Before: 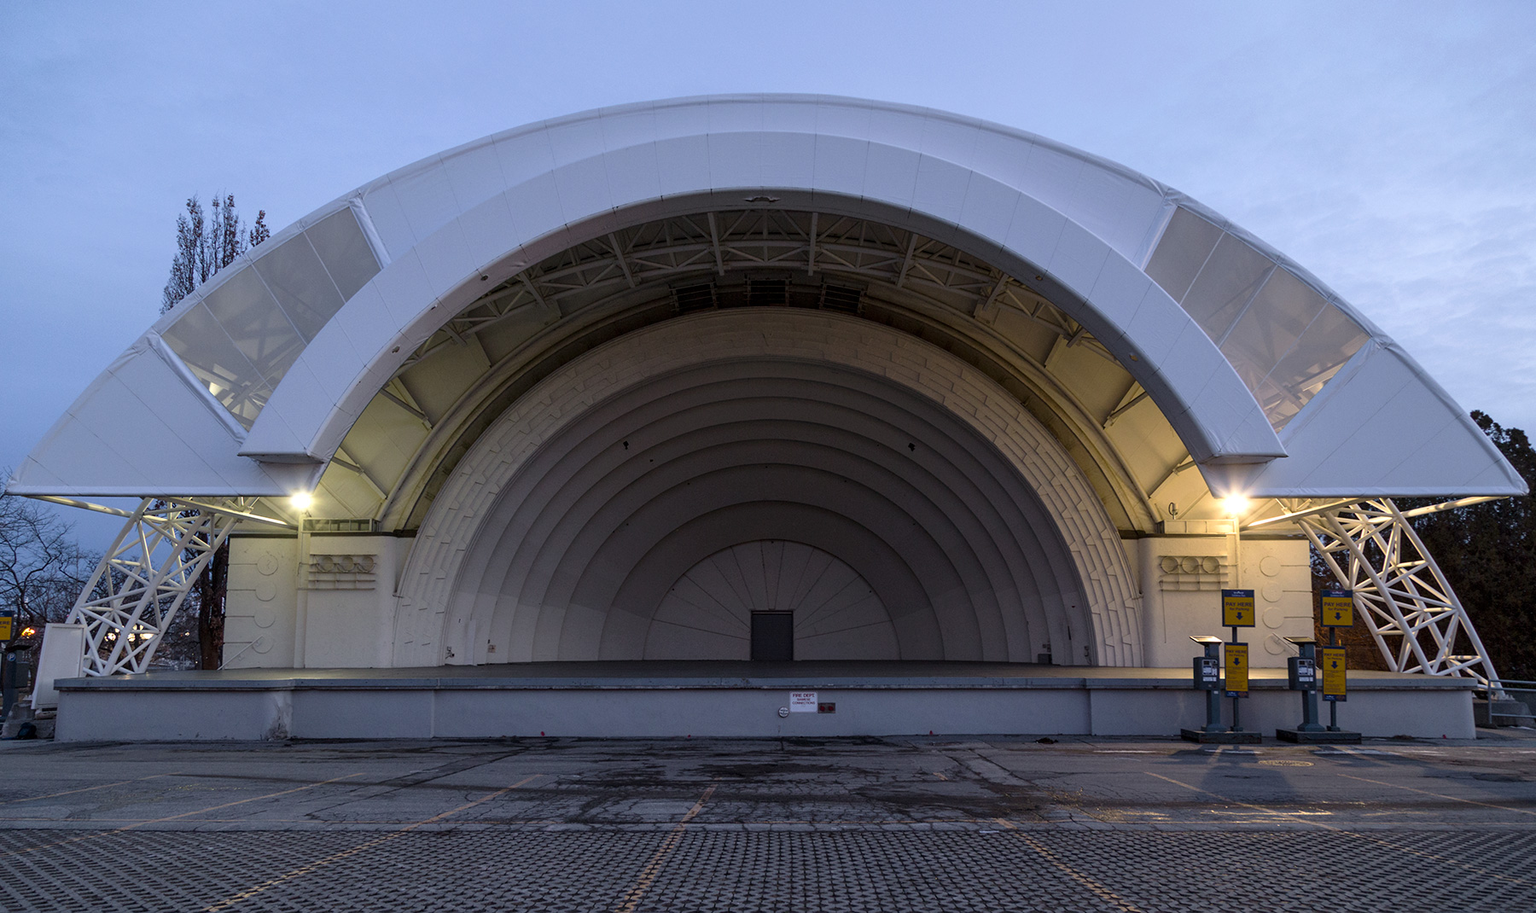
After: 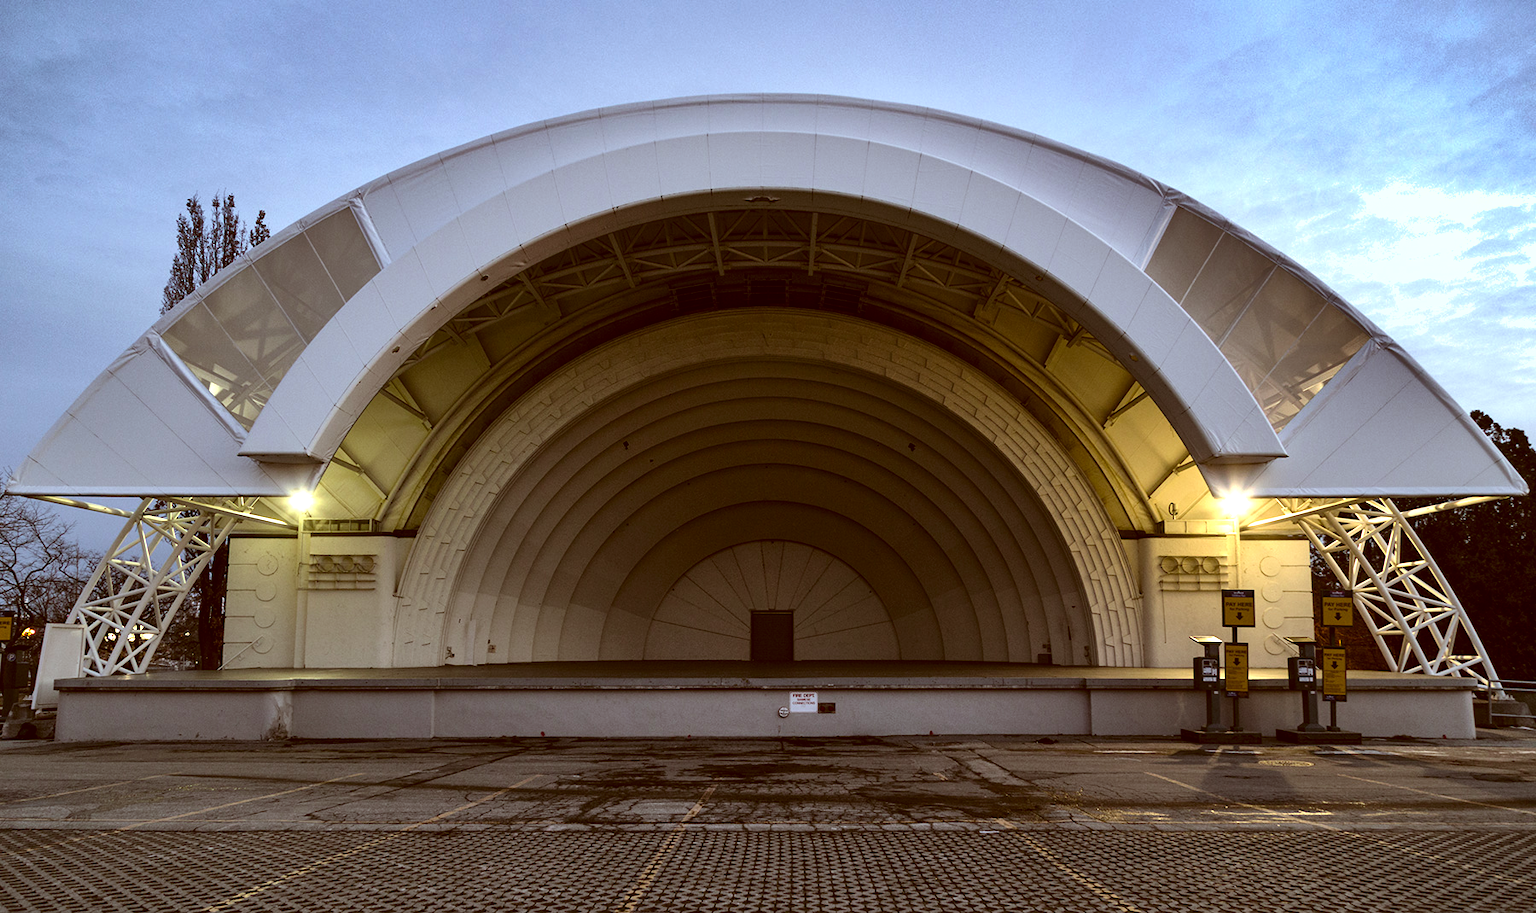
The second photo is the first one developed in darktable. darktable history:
shadows and highlights: radius 109.2, shadows 40.72, highlights -71.71, low approximation 0.01, soften with gaussian
tone equalizer: -8 EV -0.727 EV, -7 EV -0.667 EV, -6 EV -0.614 EV, -5 EV -0.366 EV, -3 EV 0.379 EV, -2 EV 0.6 EV, -1 EV 0.685 EV, +0 EV 0.723 EV, edges refinement/feathering 500, mask exposure compensation -1.57 EV, preserve details no
color correction: highlights a* -5.6, highlights b* 9.8, shadows a* 9.89, shadows b* 24.85
